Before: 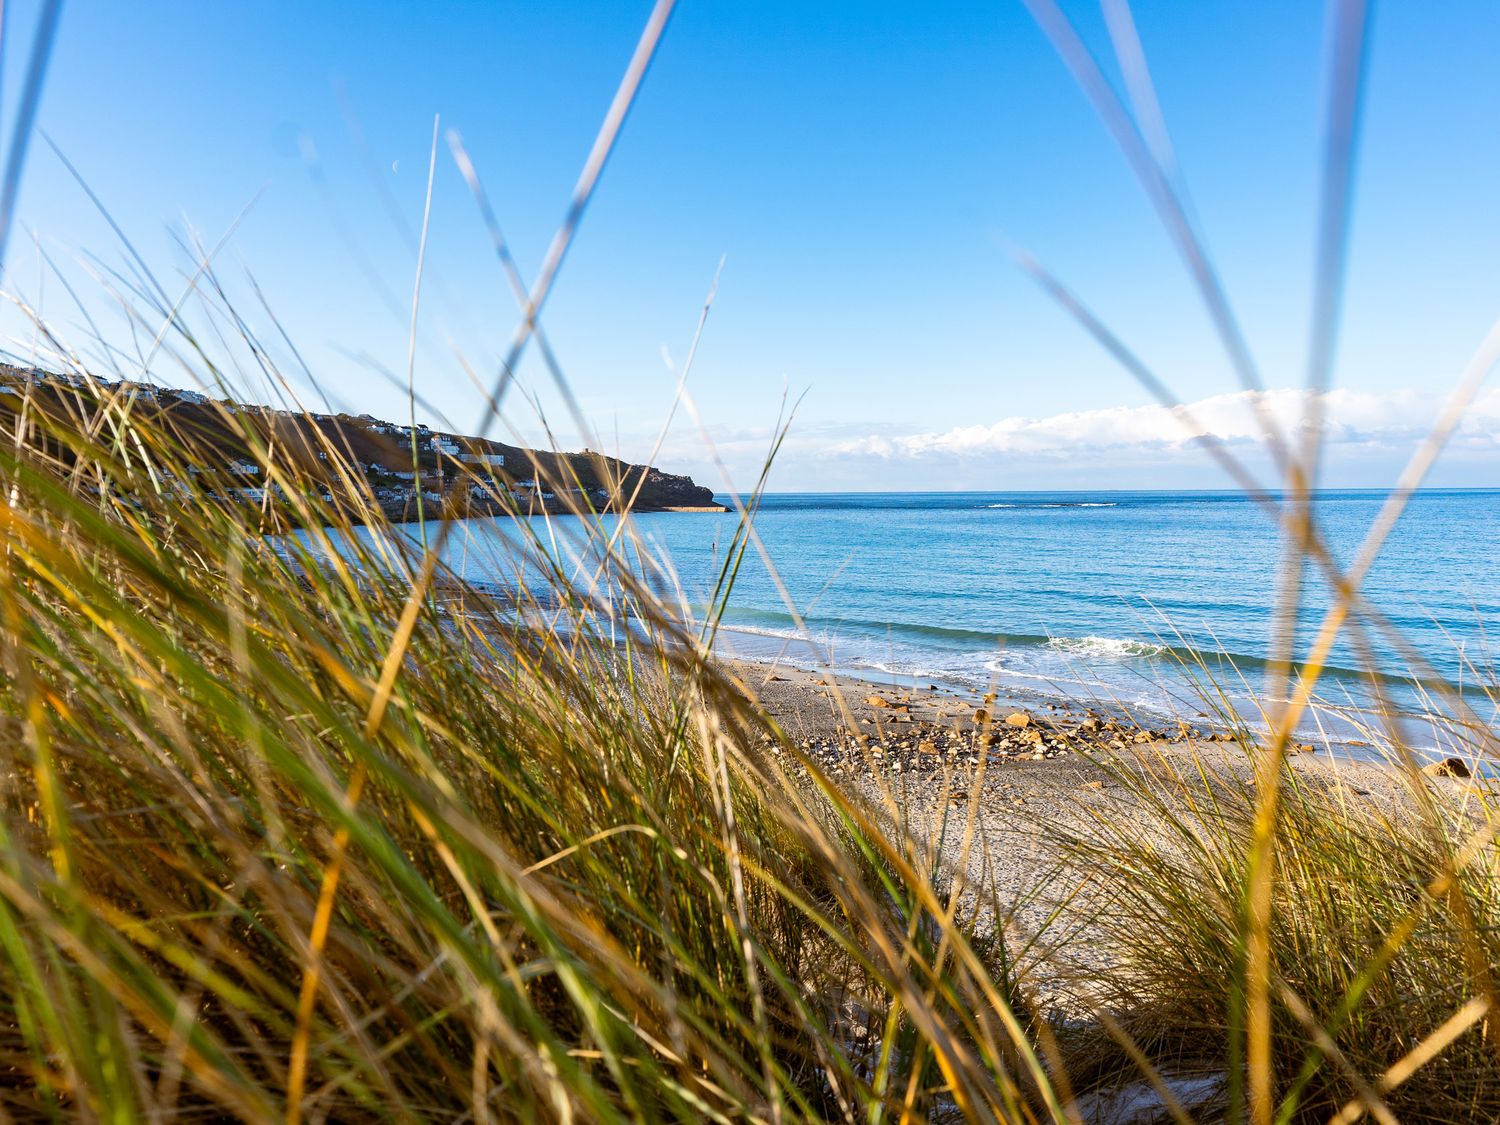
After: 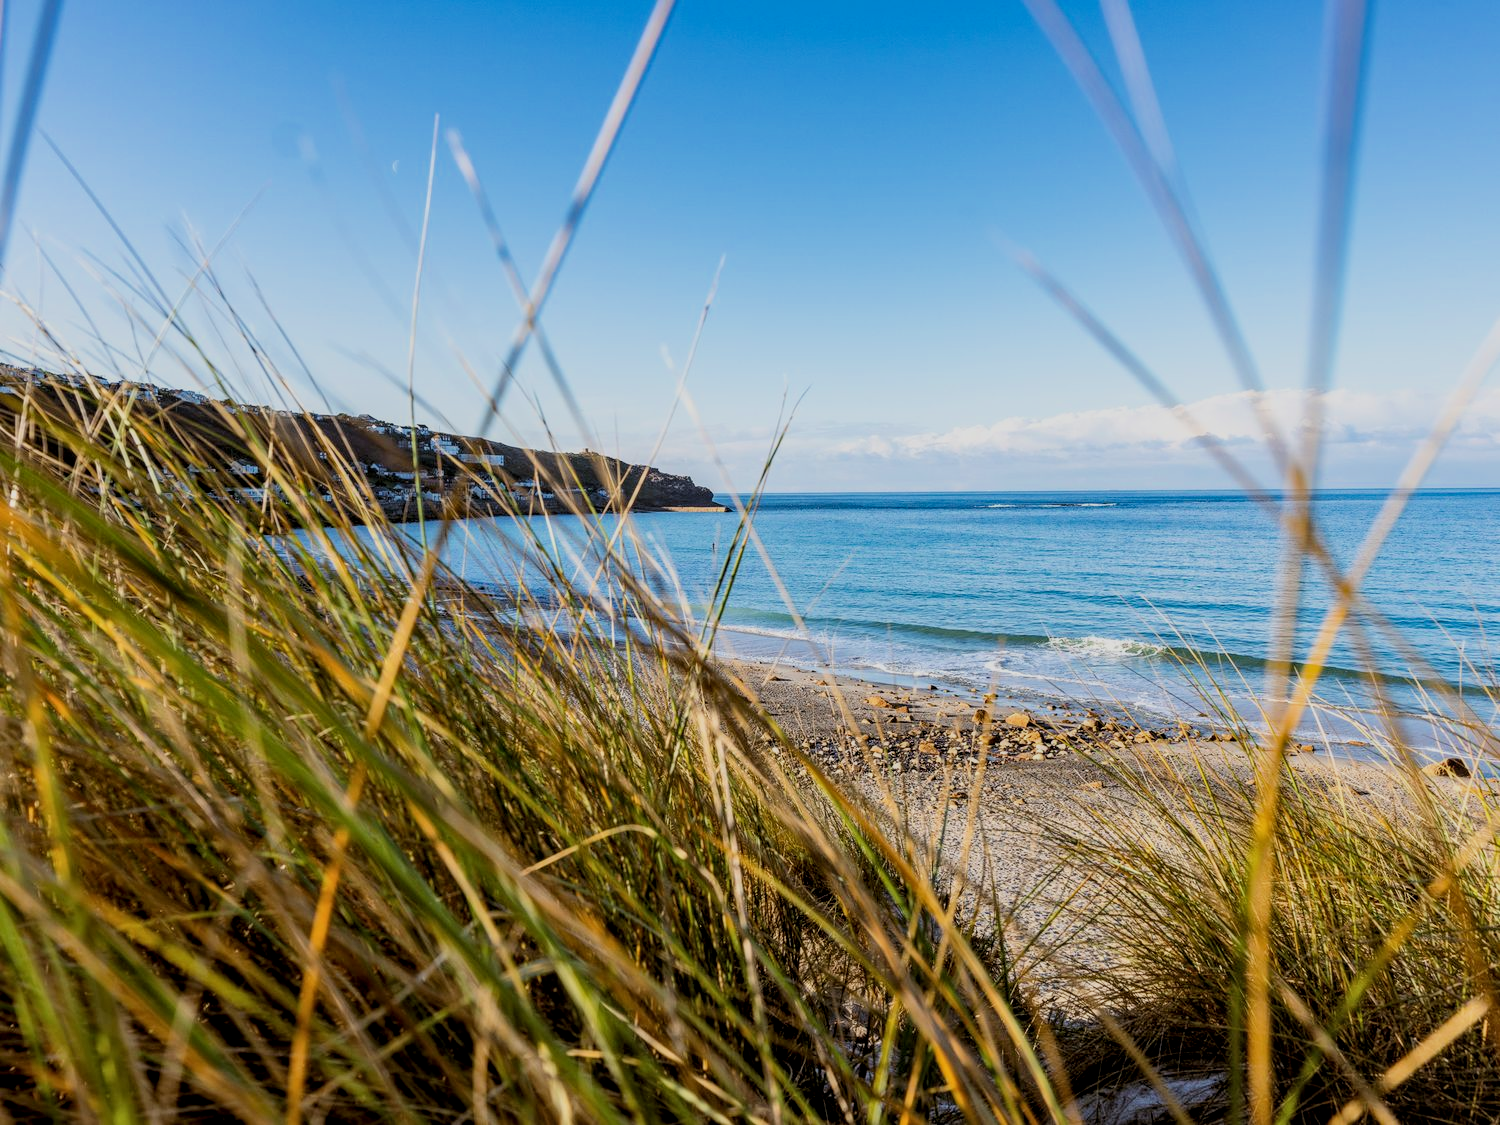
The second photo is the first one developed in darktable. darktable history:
exposure: exposure -0.015 EV, compensate exposure bias true, compensate highlight preservation false
filmic rgb: black relative exposure -7.65 EV, white relative exposure 4.56 EV, hardness 3.61, color science v6 (2022)
local contrast: on, module defaults
